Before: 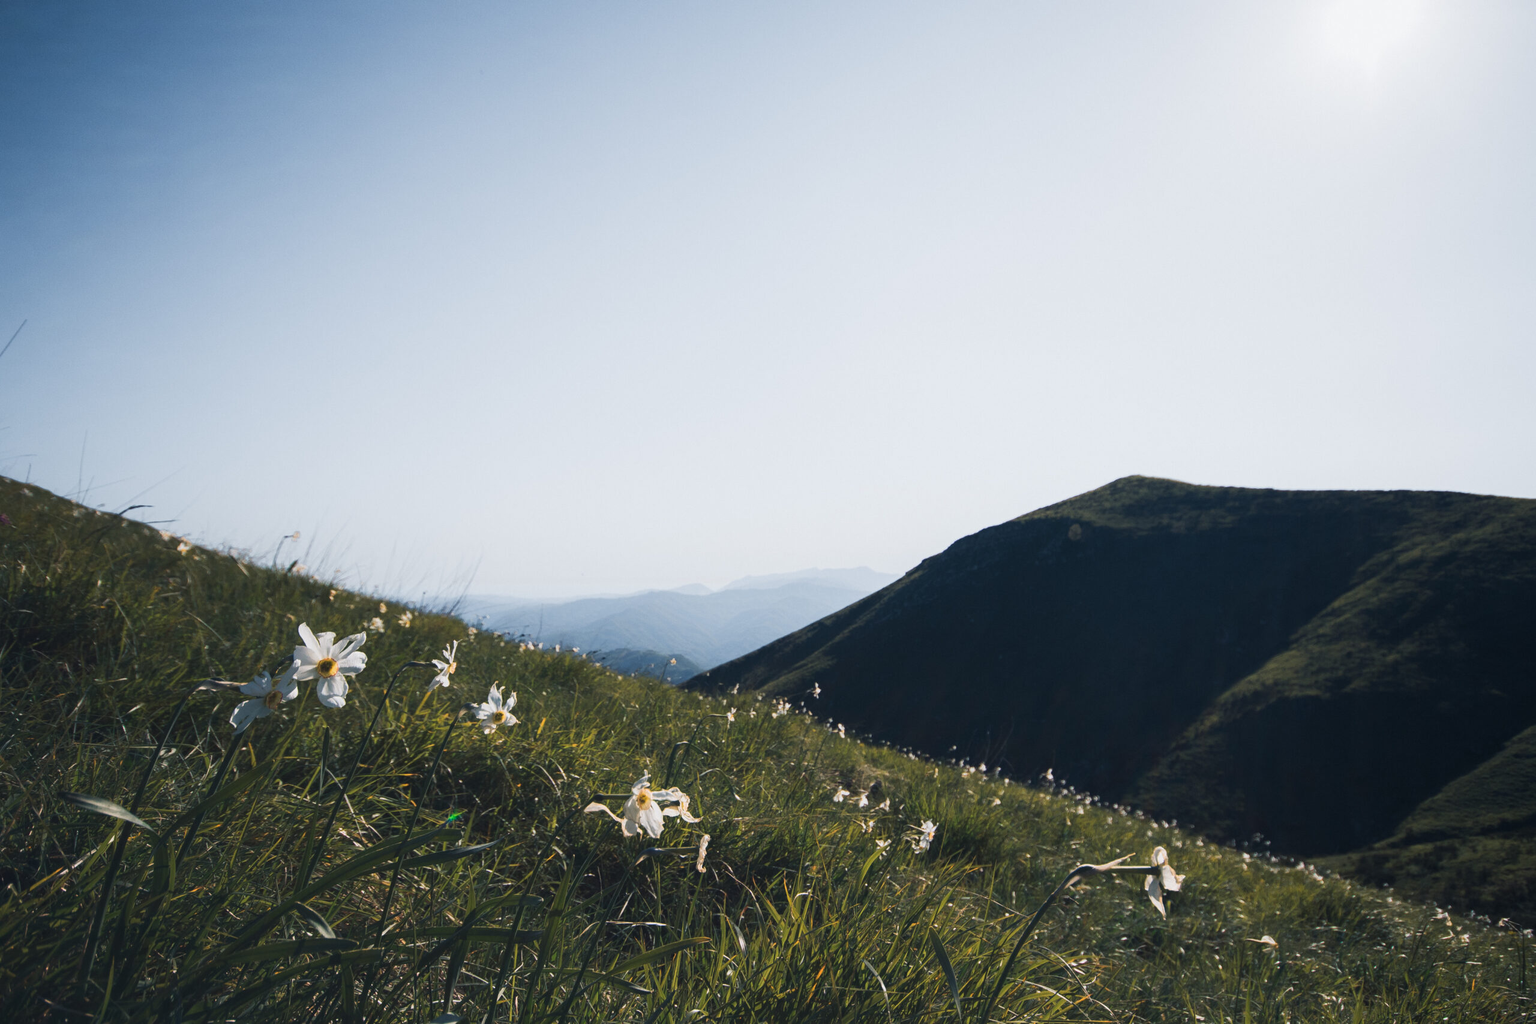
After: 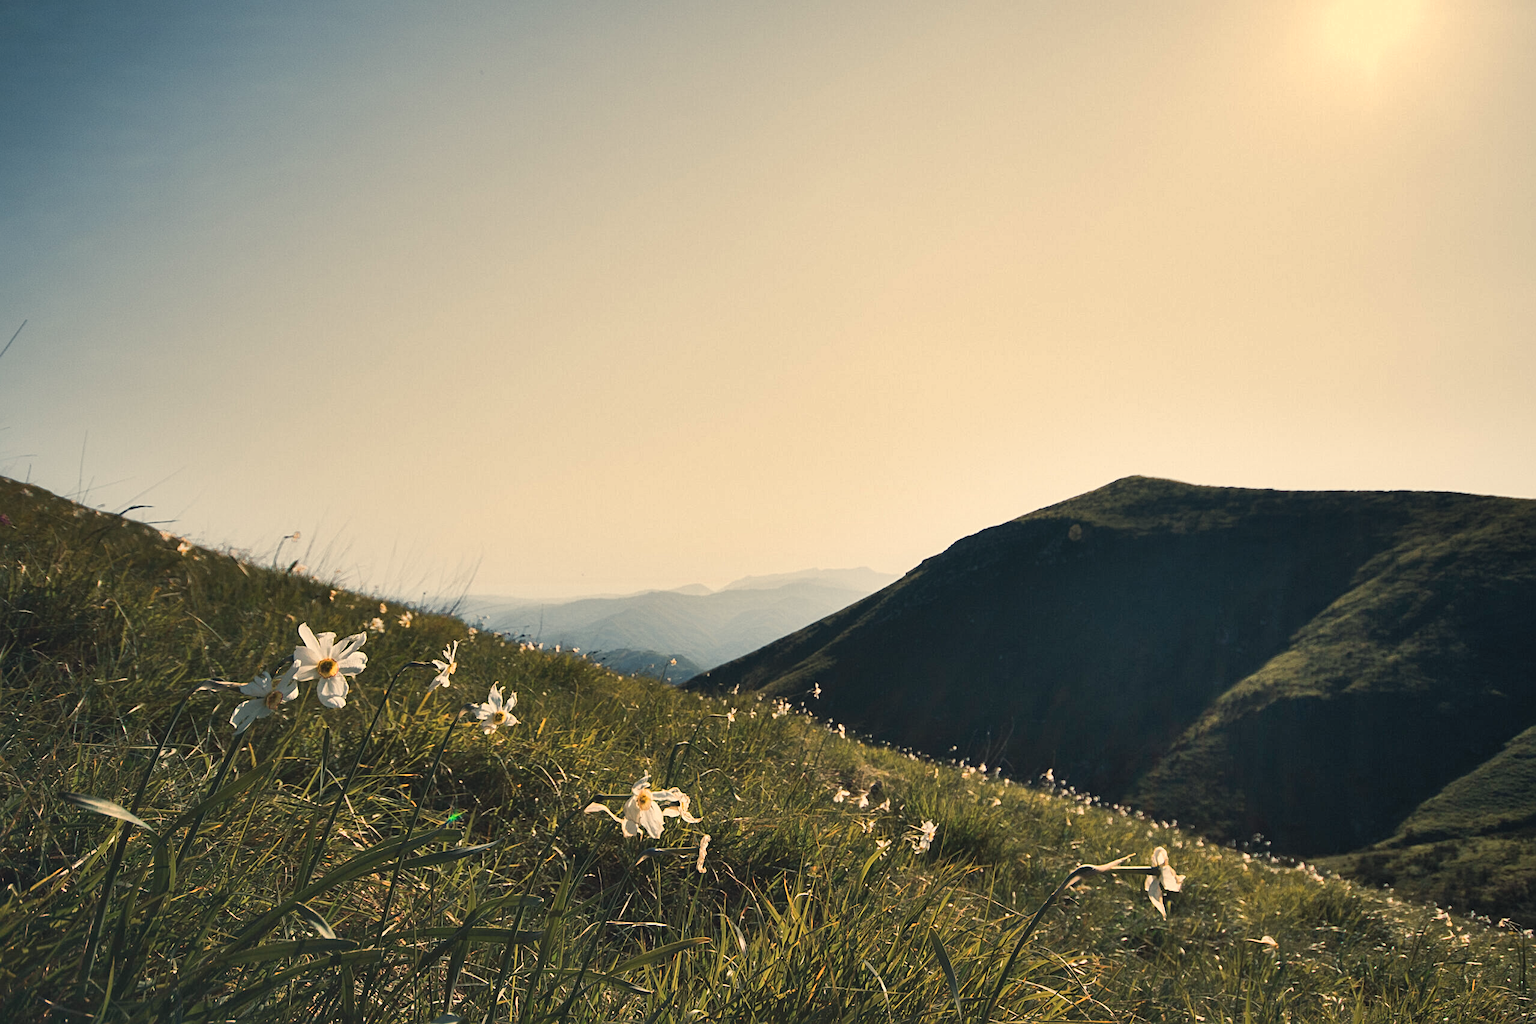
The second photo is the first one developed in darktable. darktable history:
white balance: red 1.123, blue 0.83
shadows and highlights: low approximation 0.01, soften with gaussian
sharpen: radius 2.167, amount 0.381, threshold 0
